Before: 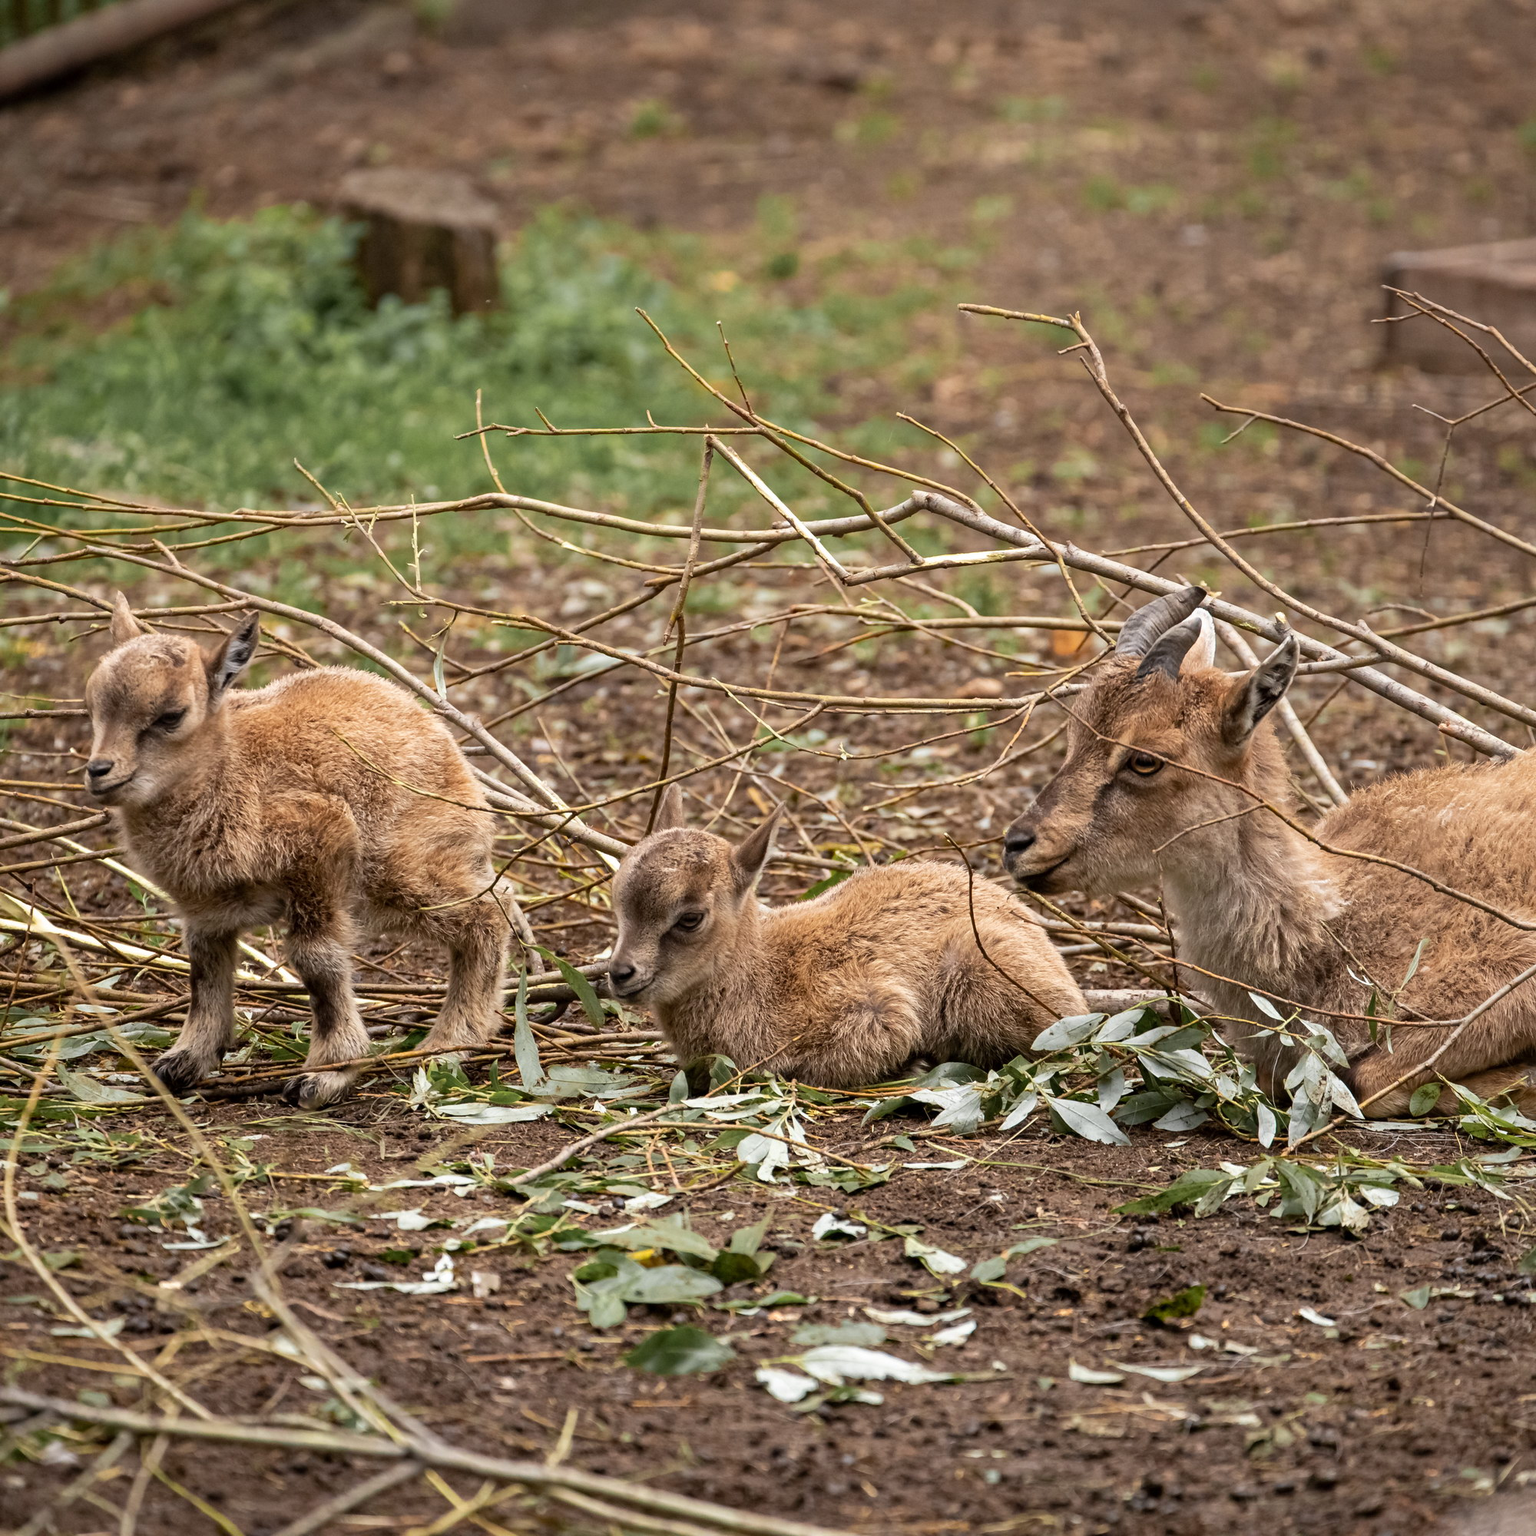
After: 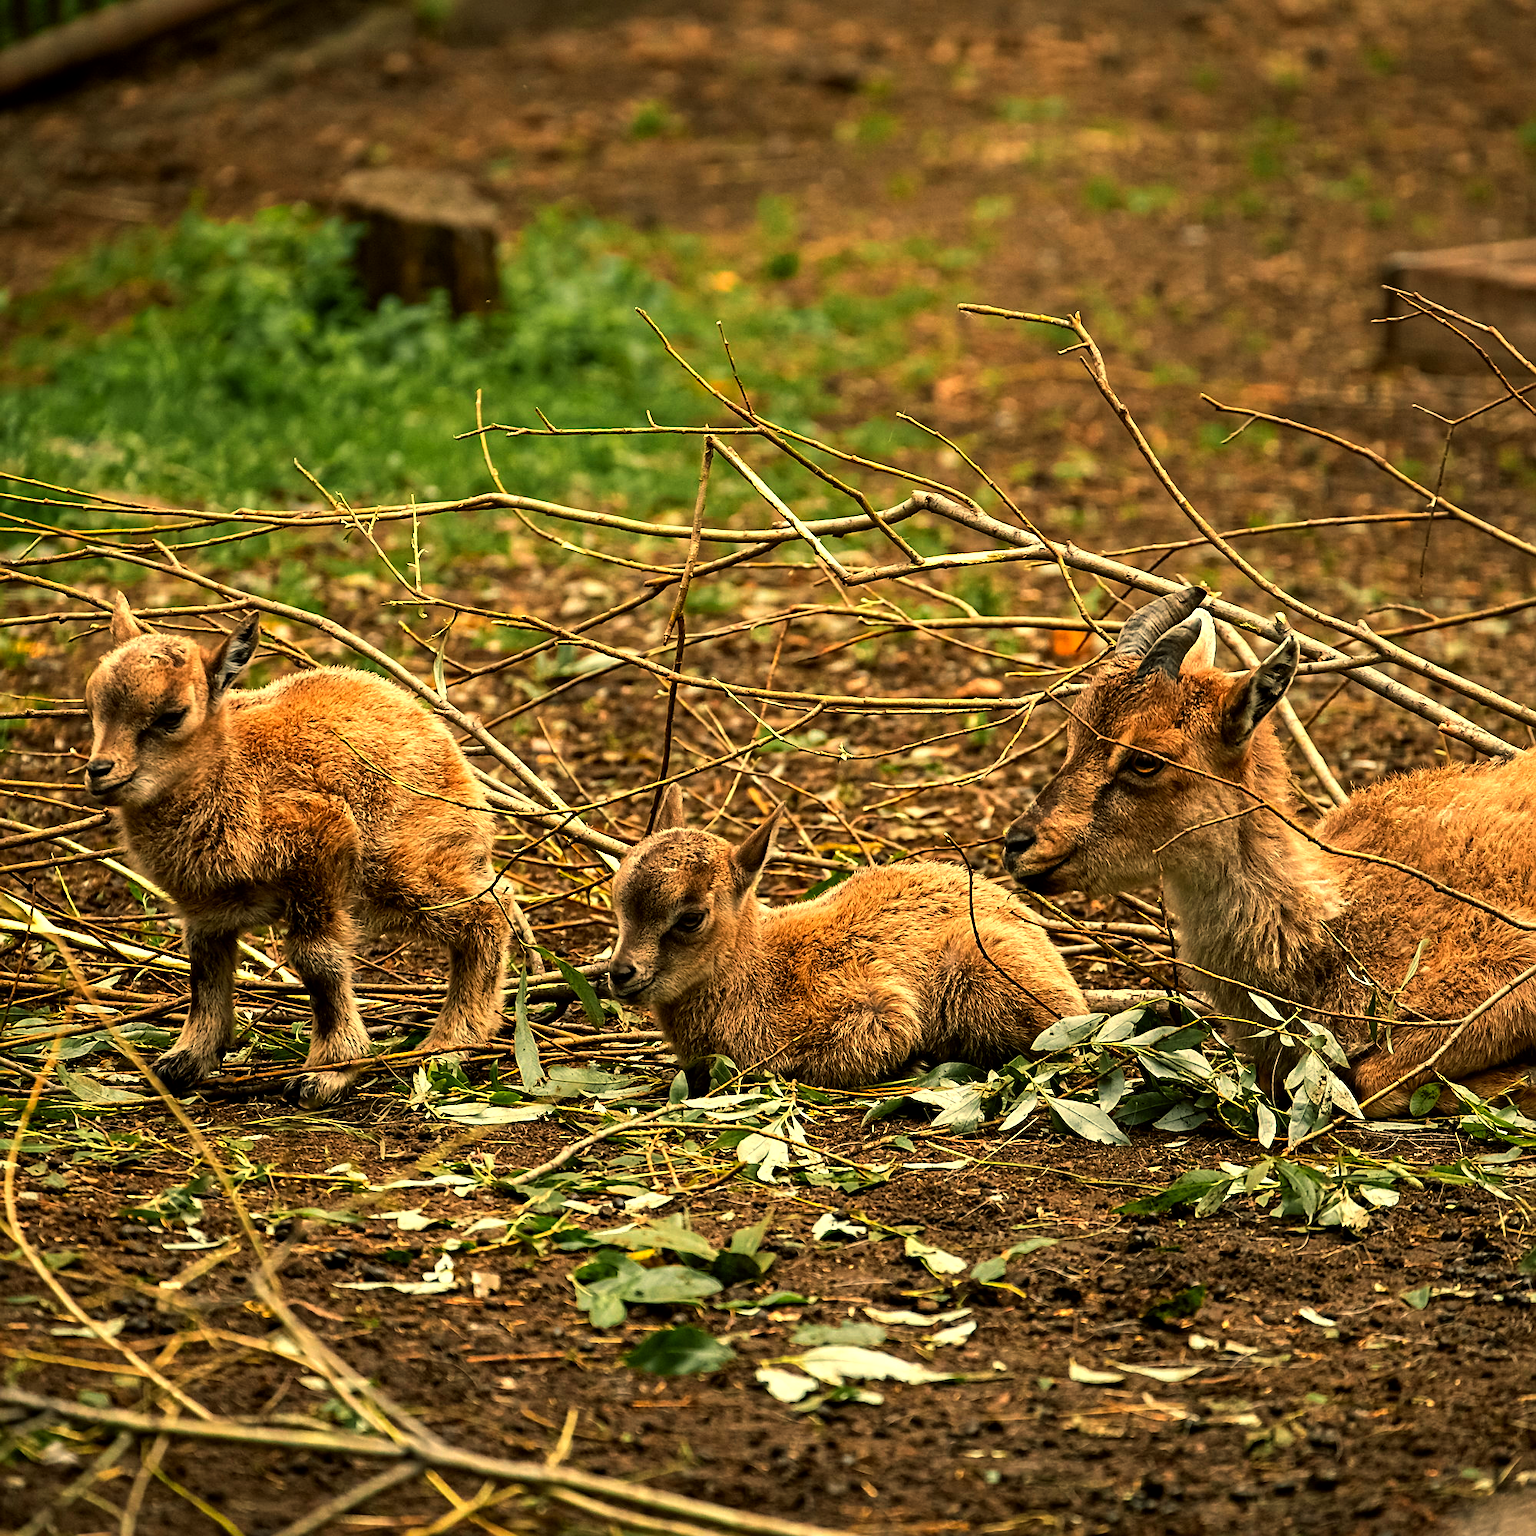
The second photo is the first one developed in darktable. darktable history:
color balance: mode lift, gamma, gain (sRGB), lift [1.014, 0.966, 0.918, 0.87], gamma [0.86, 0.734, 0.918, 0.976], gain [1.063, 1.13, 1.063, 0.86]
contrast brightness saturation: contrast 0.04, saturation 0.16
sharpen: on, module defaults
